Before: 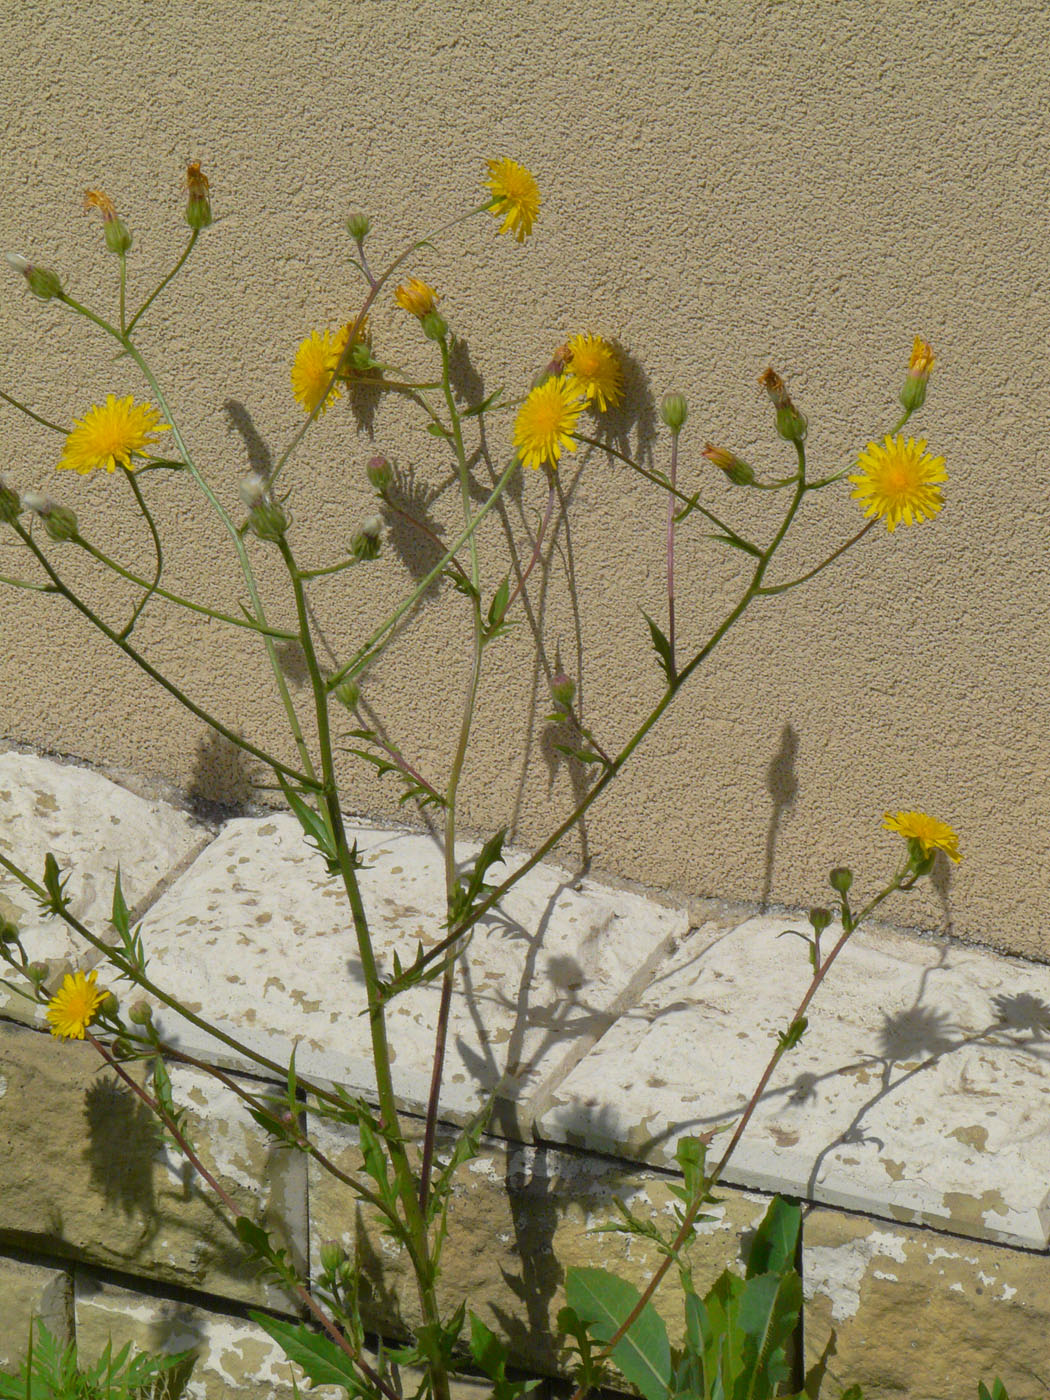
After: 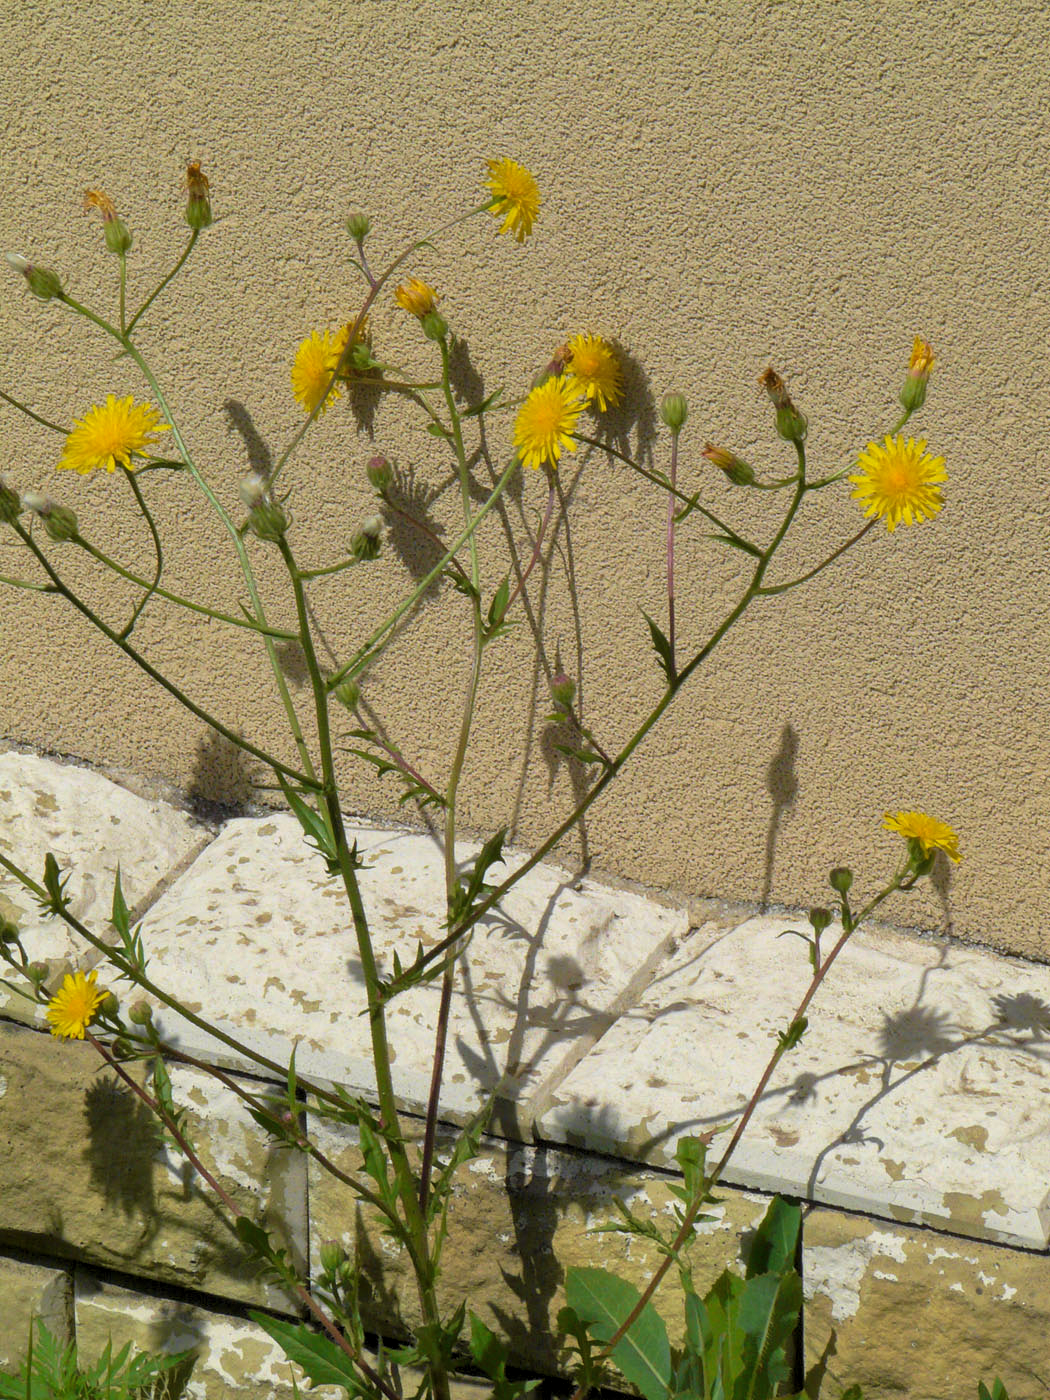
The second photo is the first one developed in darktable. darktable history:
velvia: on, module defaults
levels: levels [0.062, 0.494, 0.925]
